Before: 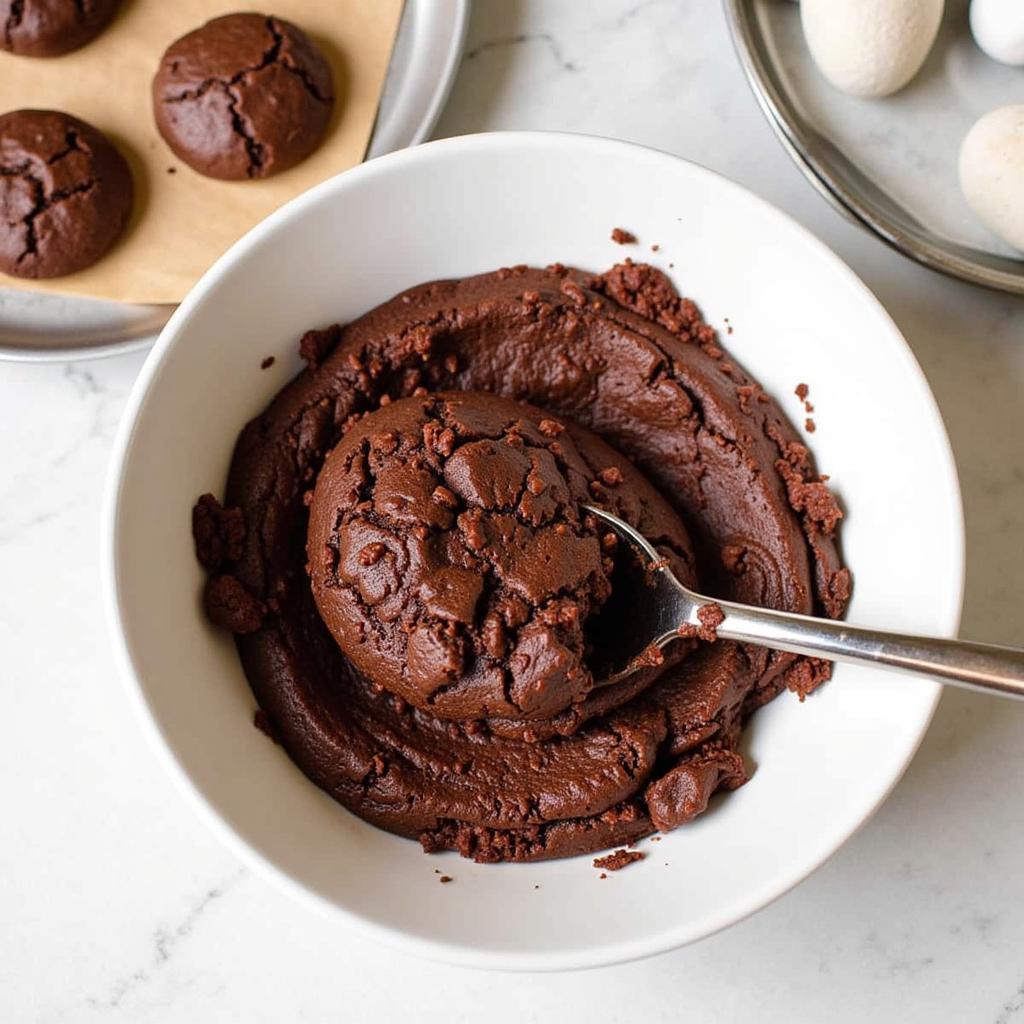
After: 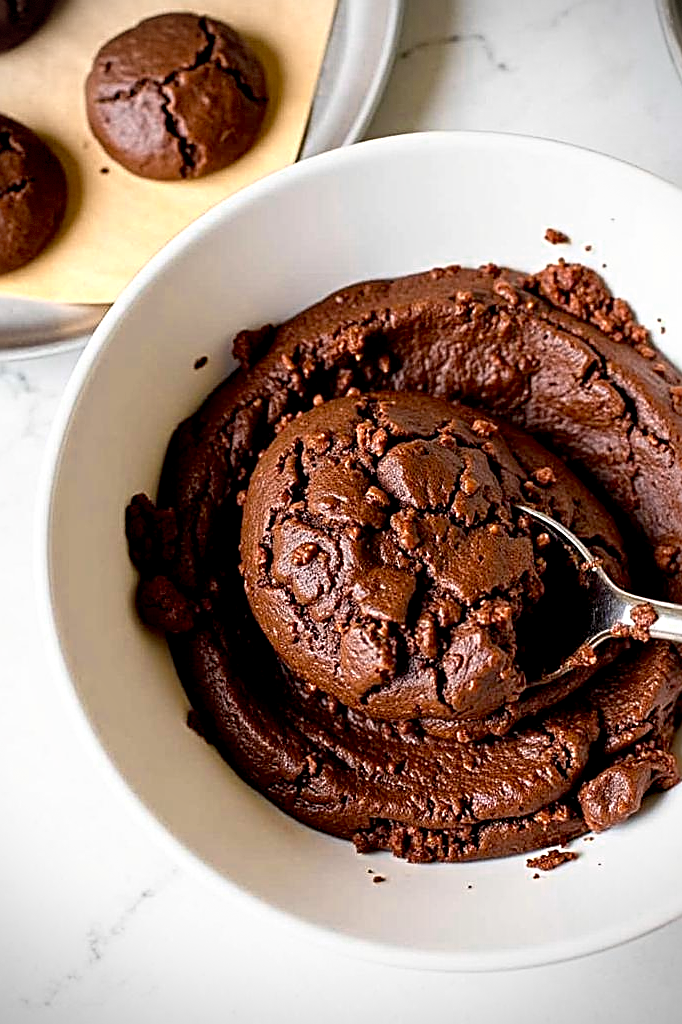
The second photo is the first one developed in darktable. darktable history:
crop and rotate: left 6.617%, right 26.717%
color zones: curves: ch0 [(0.099, 0.624) (0.257, 0.596) (0.384, 0.376) (0.529, 0.492) (0.697, 0.564) (0.768, 0.532) (0.908, 0.644)]; ch1 [(0.112, 0.564) (0.254, 0.612) (0.432, 0.676) (0.592, 0.456) (0.743, 0.684) (0.888, 0.536)]; ch2 [(0.25, 0.5) (0.469, 0.36) (0.75, 0.5)]
shadows and highlights: shadows 0, highlights 40
sharpen: radius 2.817, amount 0.715
vignetting: dithering 8-bit output, unbound false
white balance: red 1, blue 1
exposure: black level correction 0.009, compensate highlight preservation false
